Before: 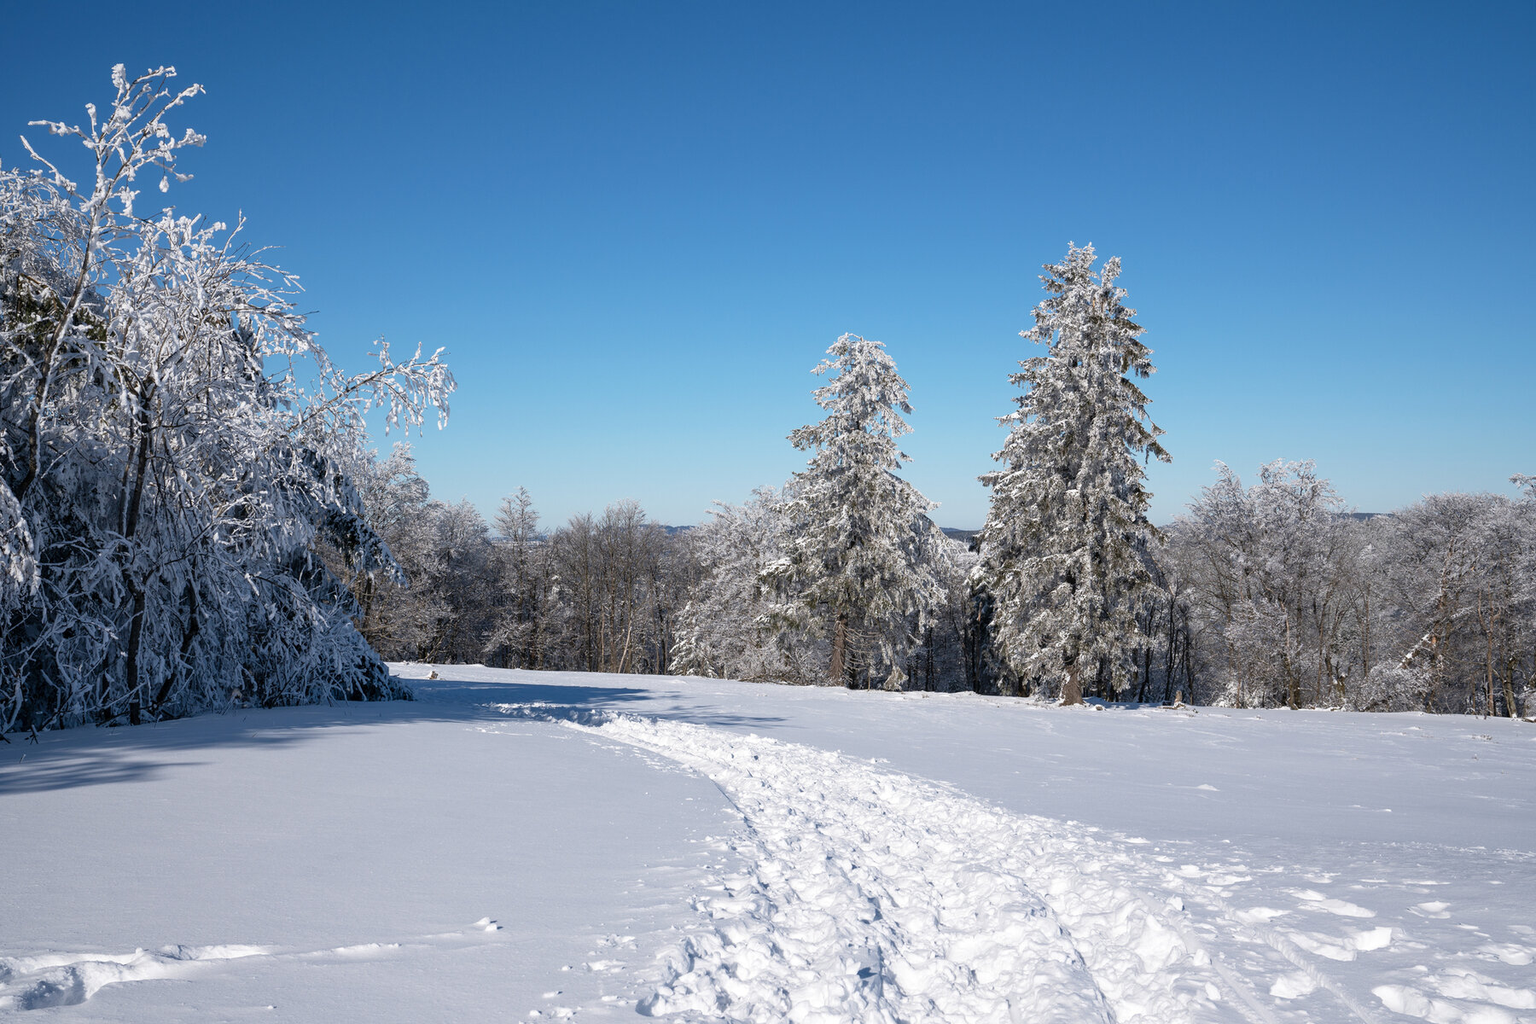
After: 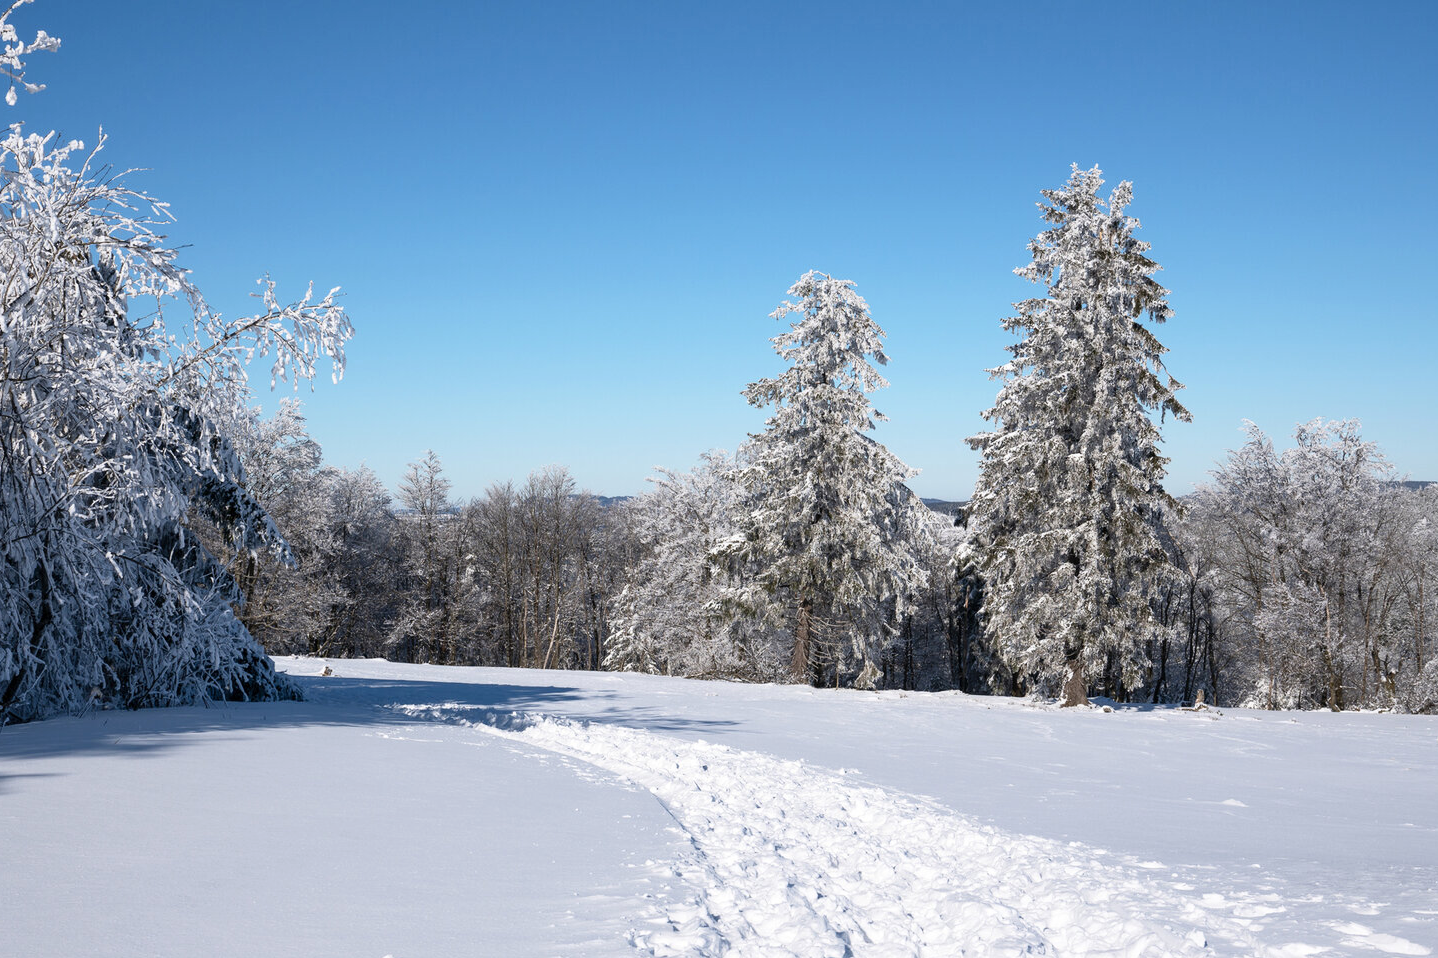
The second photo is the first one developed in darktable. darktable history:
crop and rotate: left 10.071%, top 10.071%, right 10.02%, bottom 10.02%
contrast brightness saturation: contrast 0.15, brightness 0.05
color balance rgb: perceptual saturation grading › global saturation -1%
